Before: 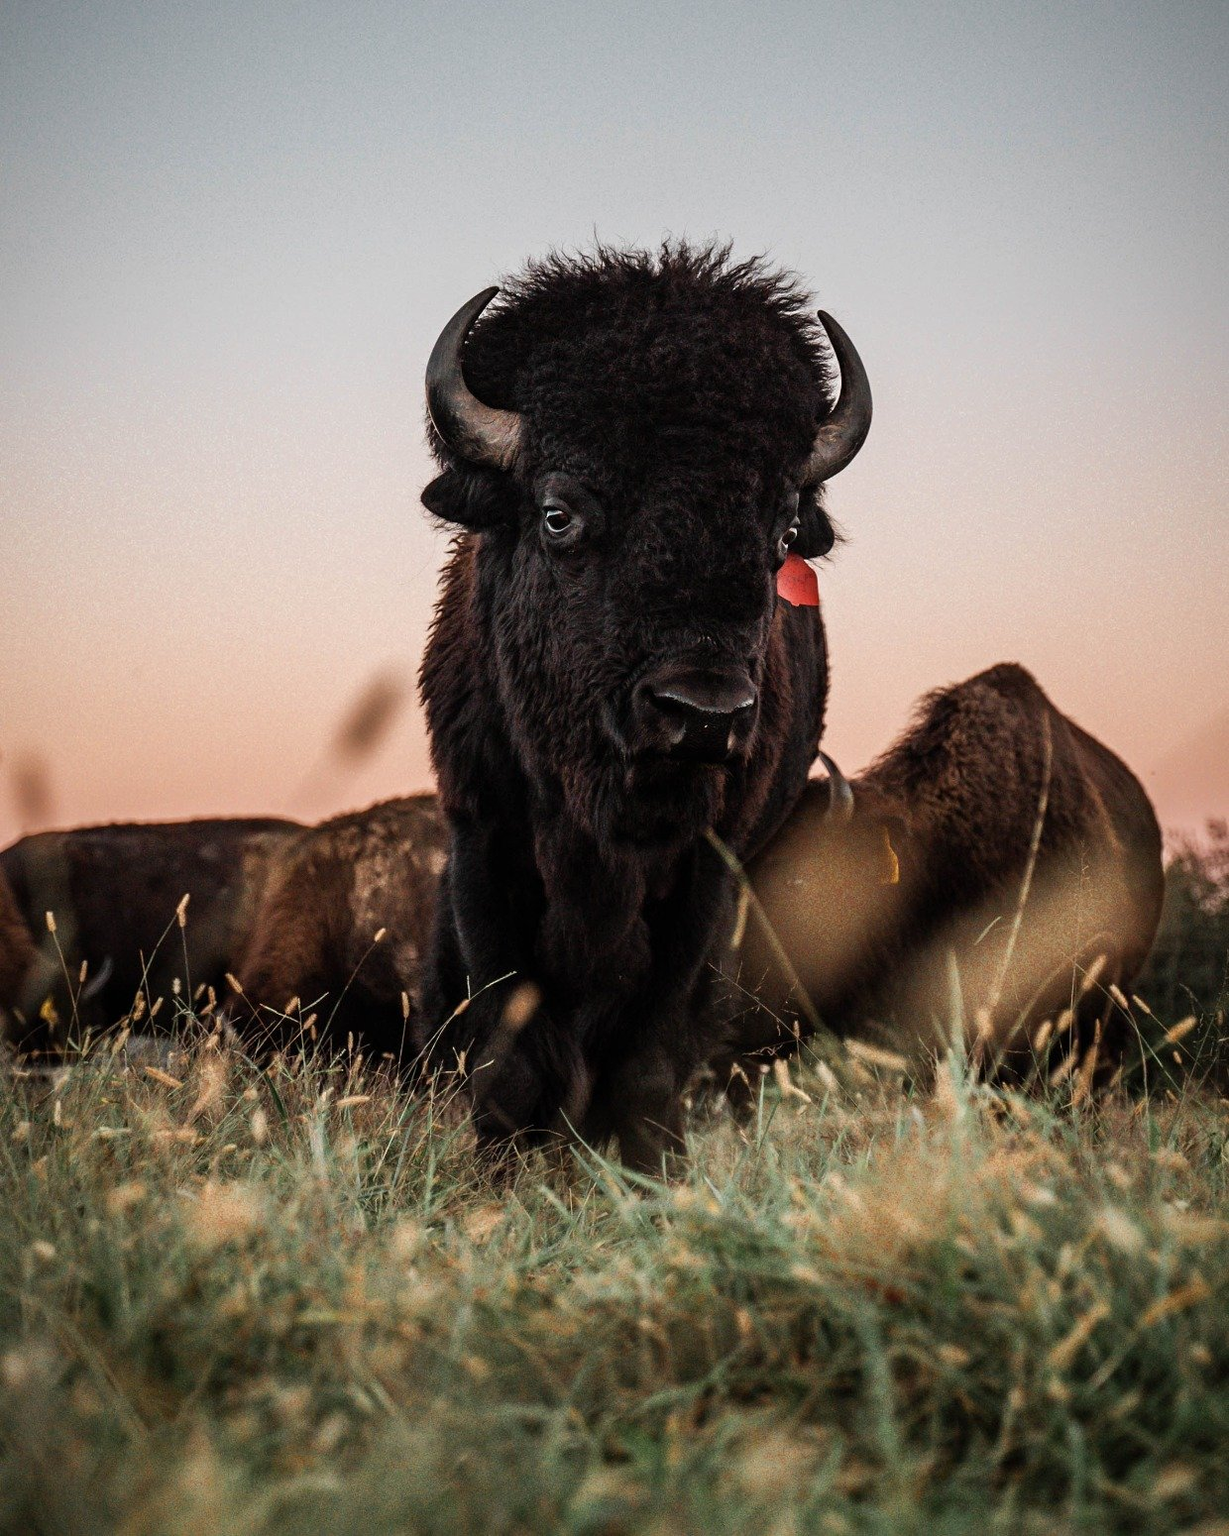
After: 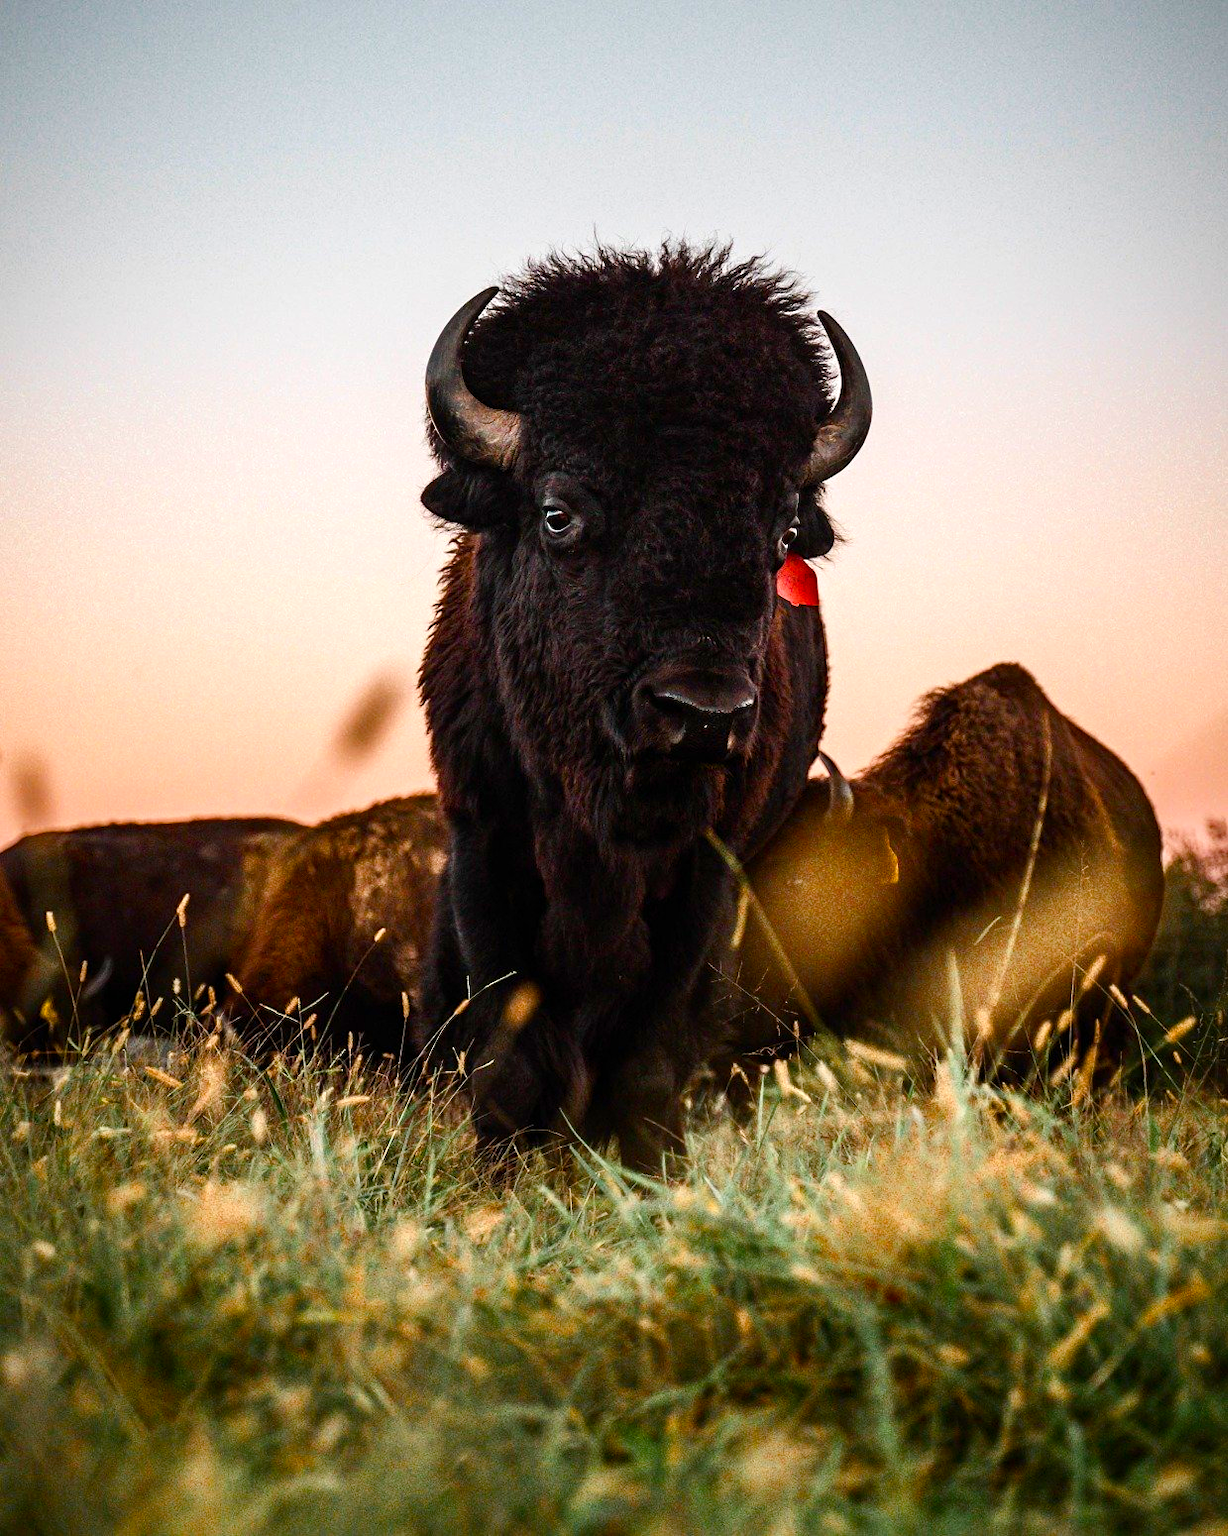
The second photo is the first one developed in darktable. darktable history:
color balance rgb: perceptual saturation grading › global saturation 34.576%, perceptual saturation grading › highlights -25.117%, perceptual saturation grading › shadows 49.888%, perceptual brilliance grading › global brilliance 11.324%, global vibrance 20%
contrast brightness saturation: contrast 0.136
